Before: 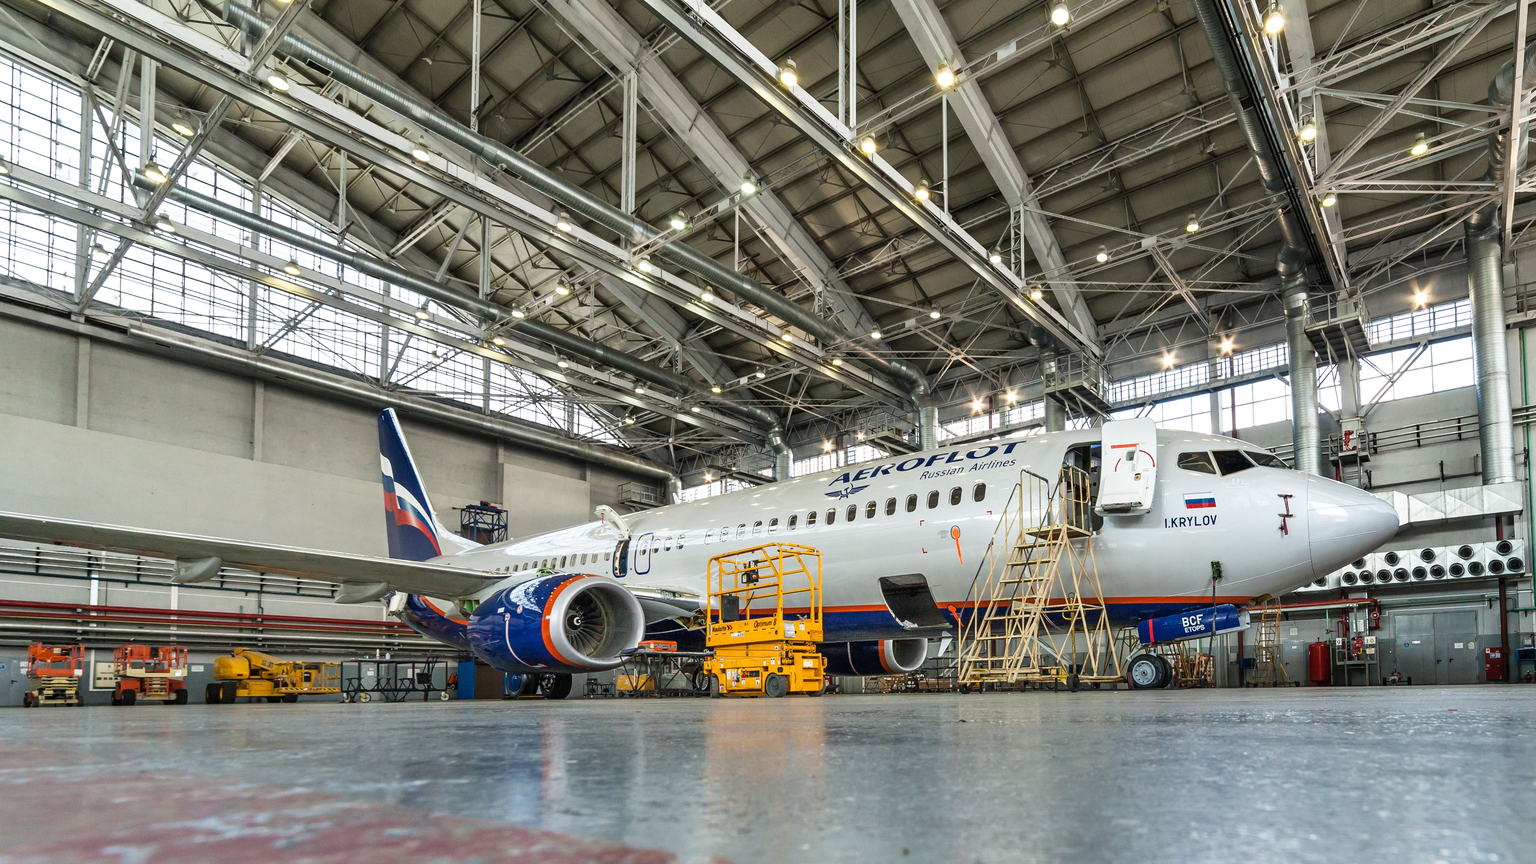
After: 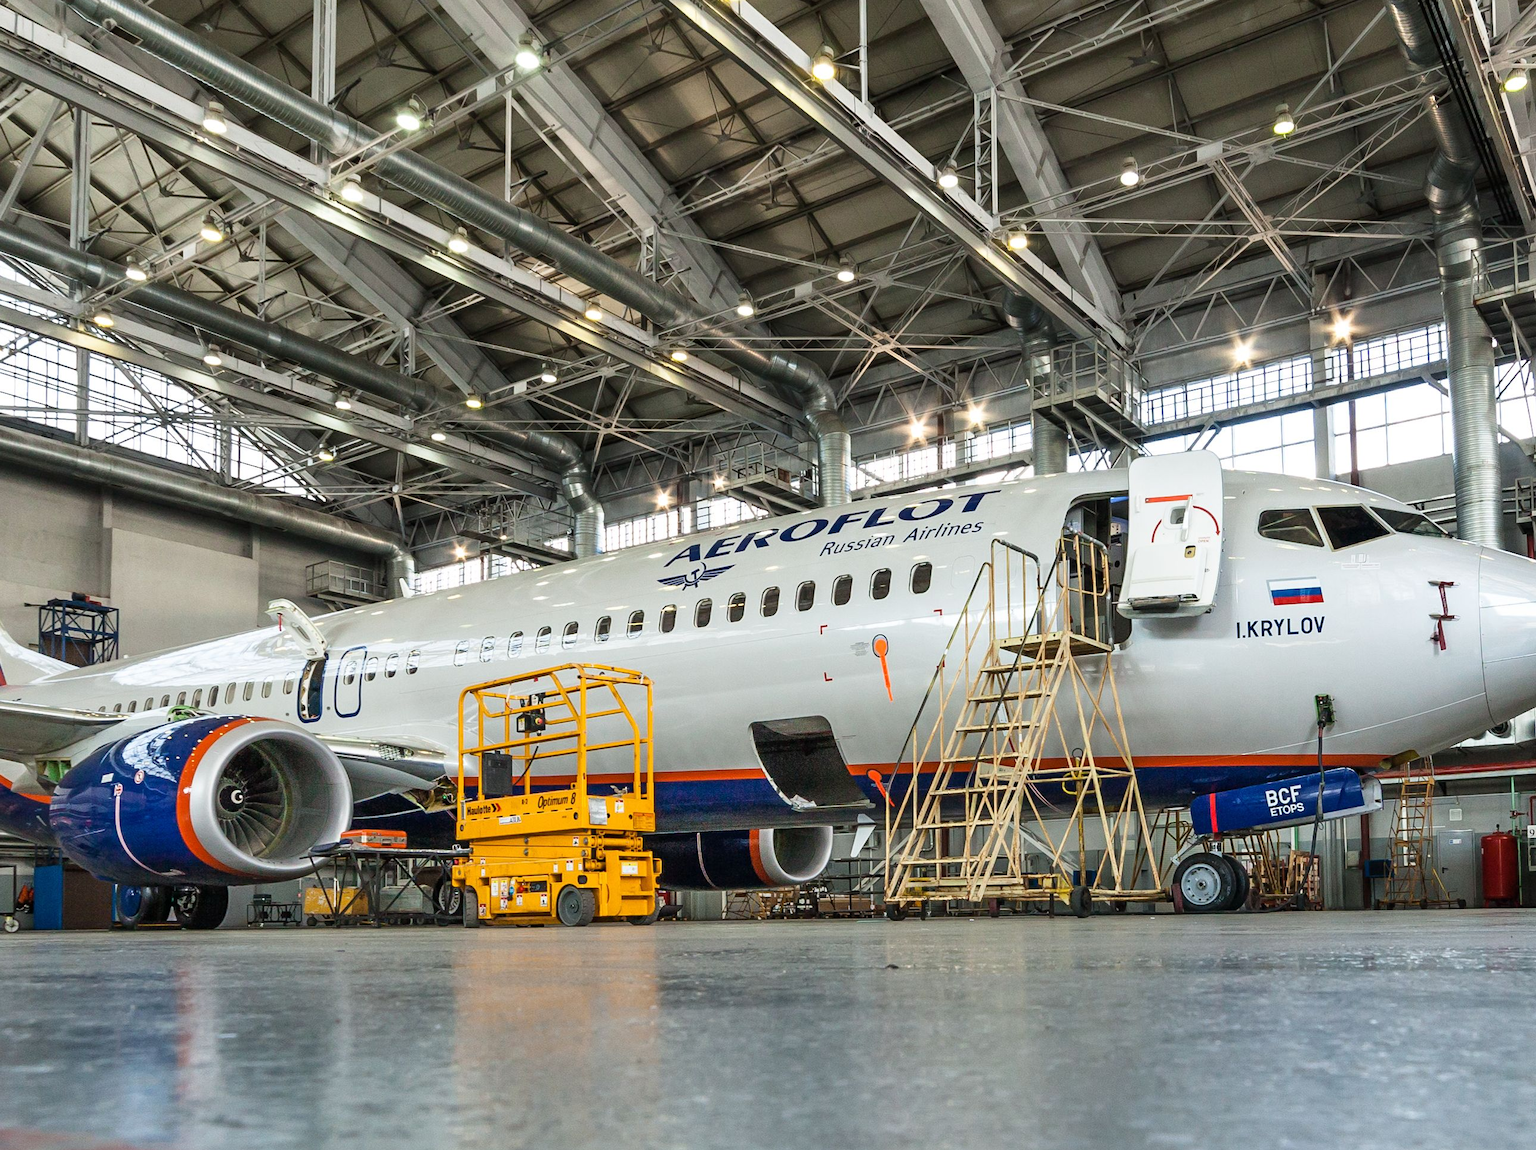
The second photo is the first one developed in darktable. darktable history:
crop and rotate: left 28.521%, top 17.727%, right 12.68%, bottom 3.999%
